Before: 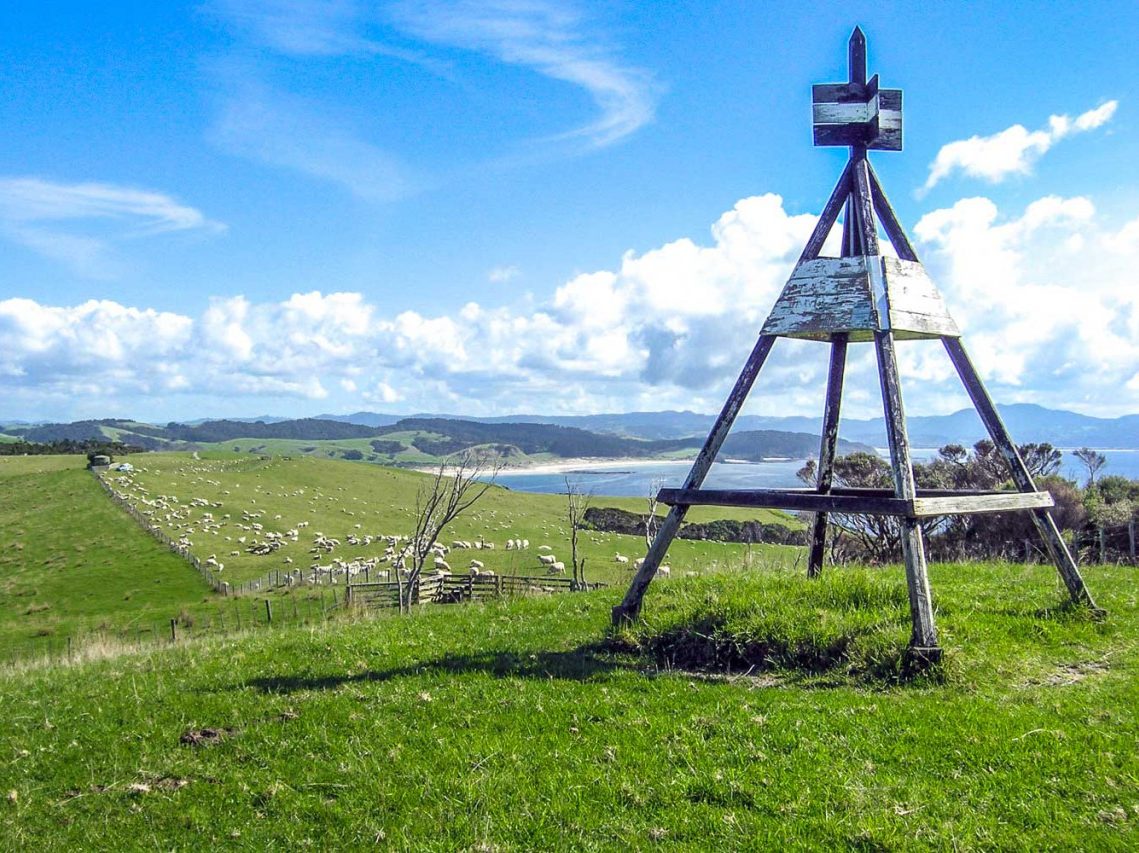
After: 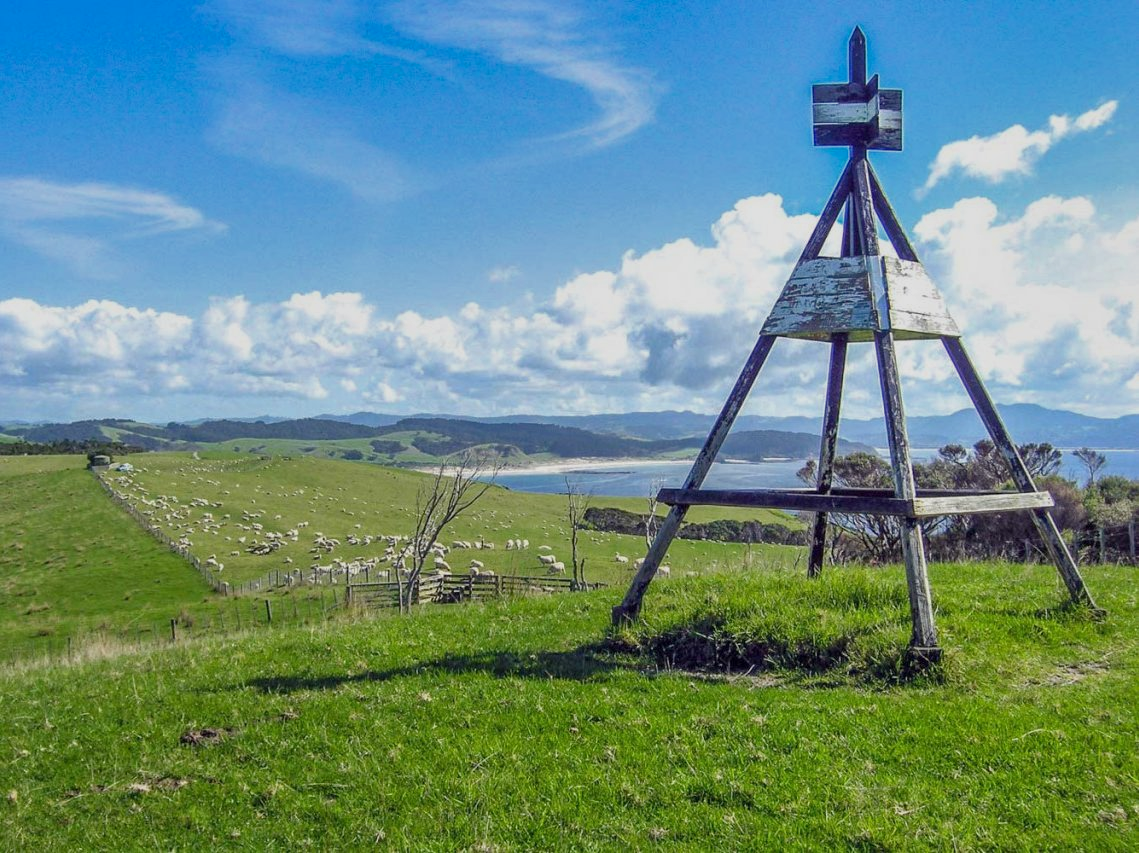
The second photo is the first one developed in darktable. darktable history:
tone equalizer: -8 EV 0.25 EV, -7 EV 0.417 EV, -6 EV 0.417 EV, -5 EV 0.25 EV, -3 EV -0.25 EV, -2 EV -0.417 EV, -1 EV -0.417 EV, +0 EV -0.25 EV, edges refinement/feathering 500, mask exposure compensation -1.57 EV, preserve details guided filter
shadows and highlights: low approximation 0.01, soften with gaussian
